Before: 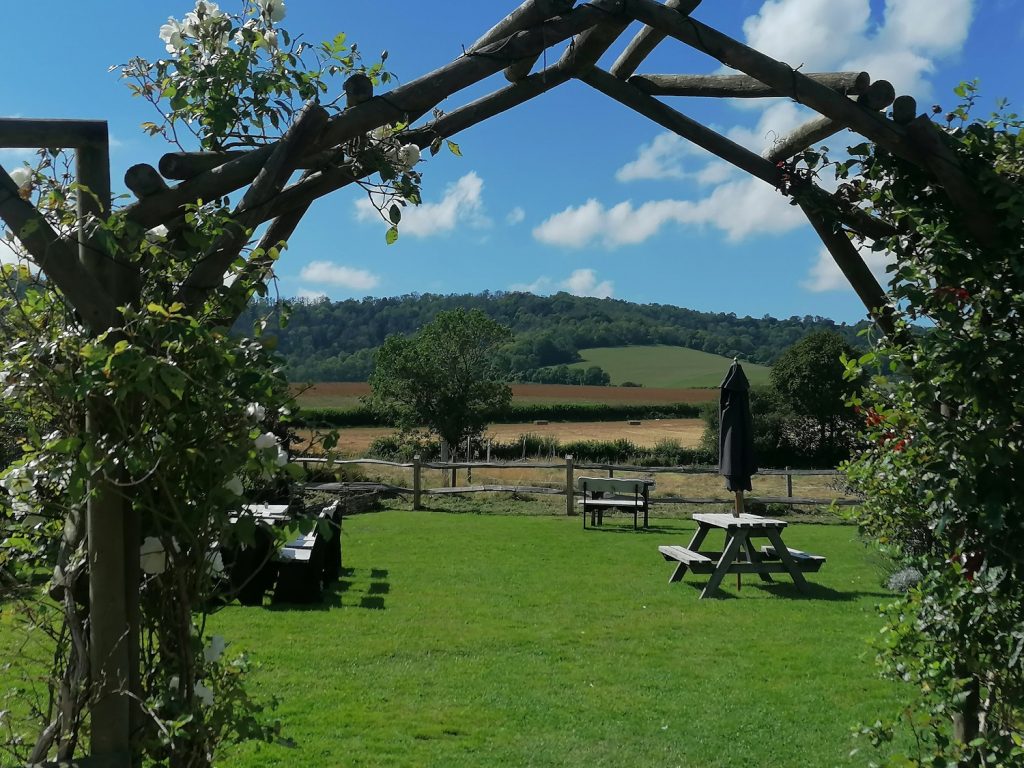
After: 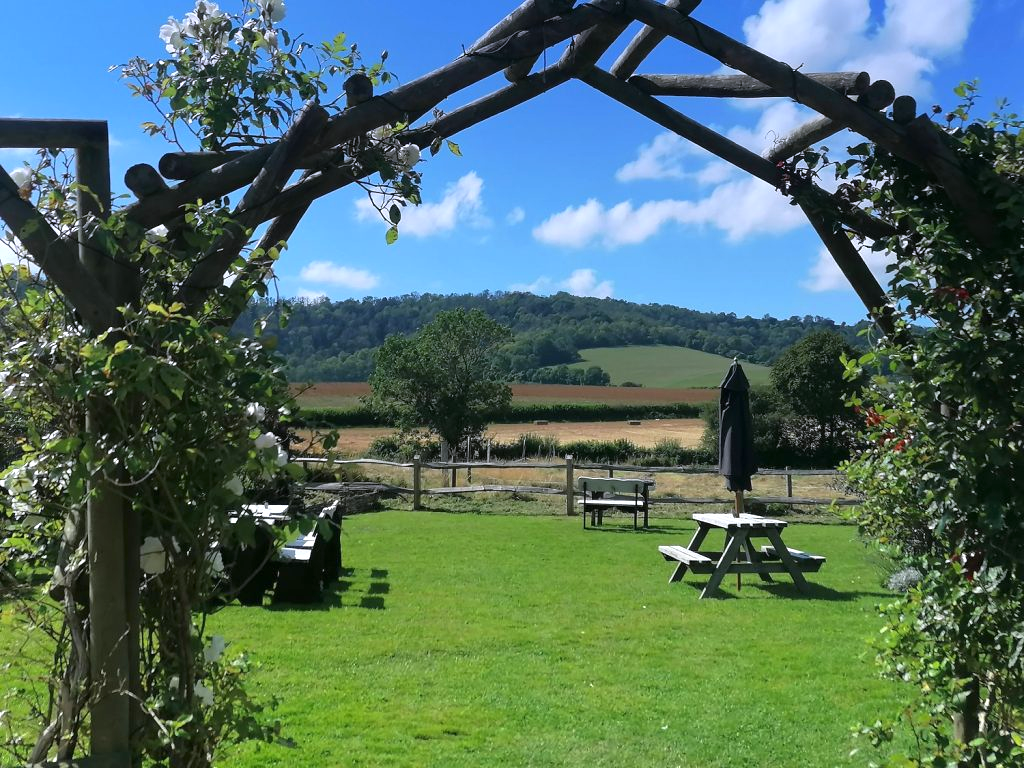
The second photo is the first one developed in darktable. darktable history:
exposure: black level correction 0, exposure 0.95 EV, compensate exposure bias true, compensate highlight preservation false
graduated density: hue 238.83°, saturation 50%
